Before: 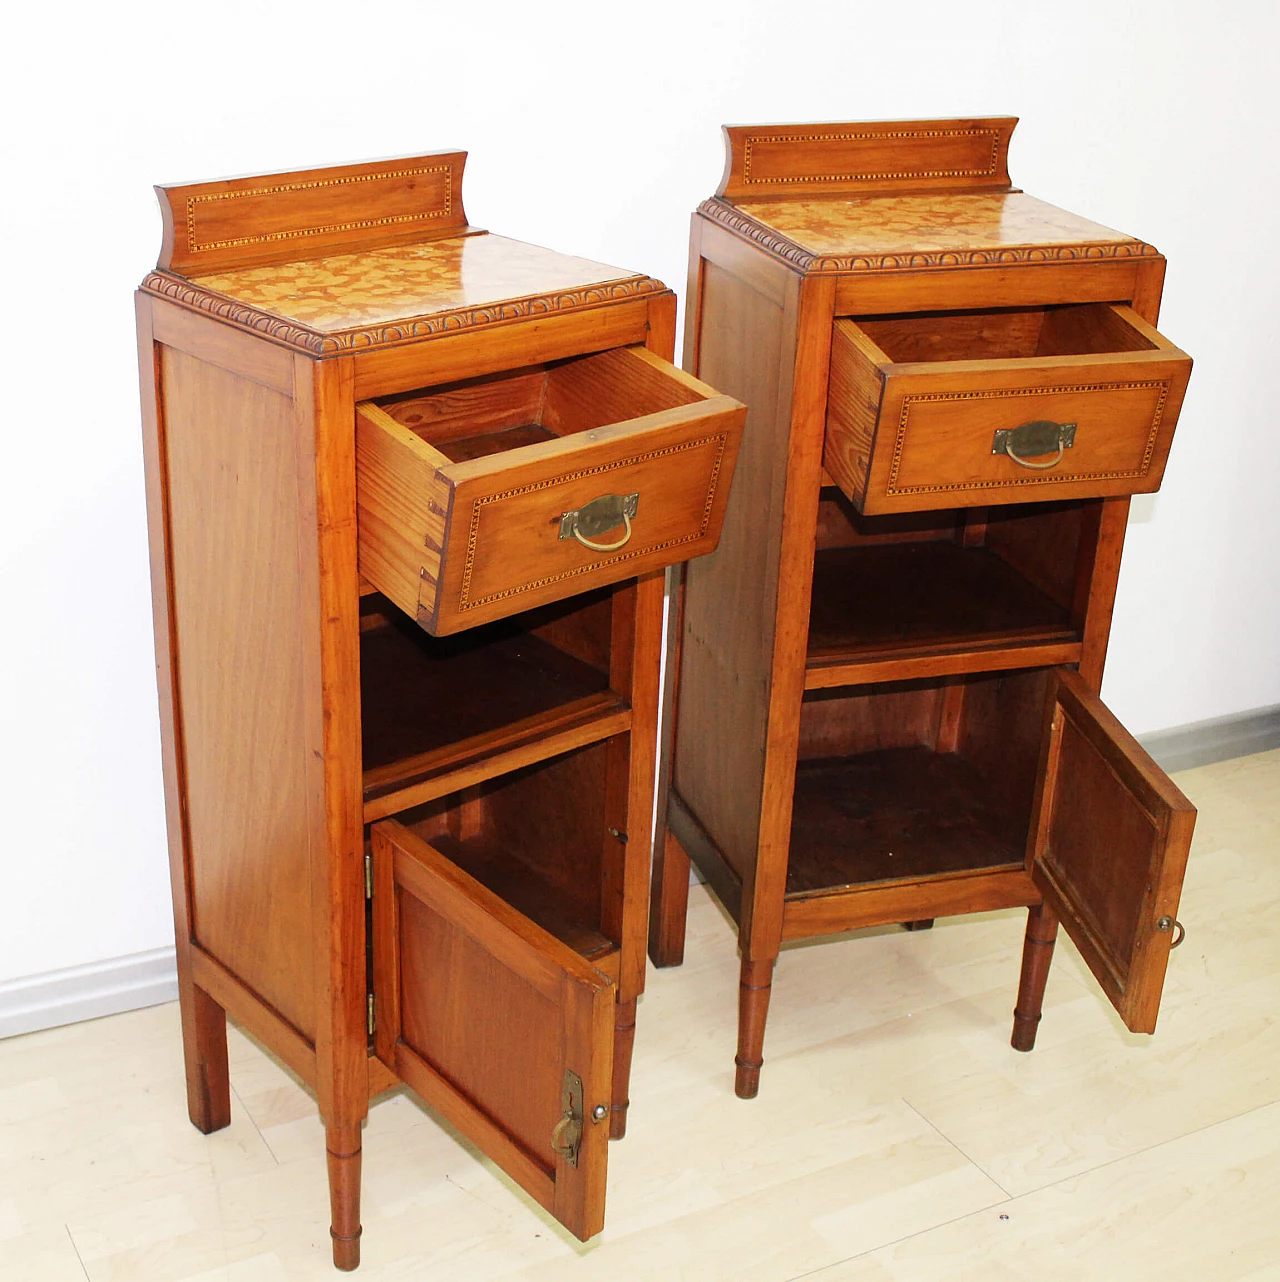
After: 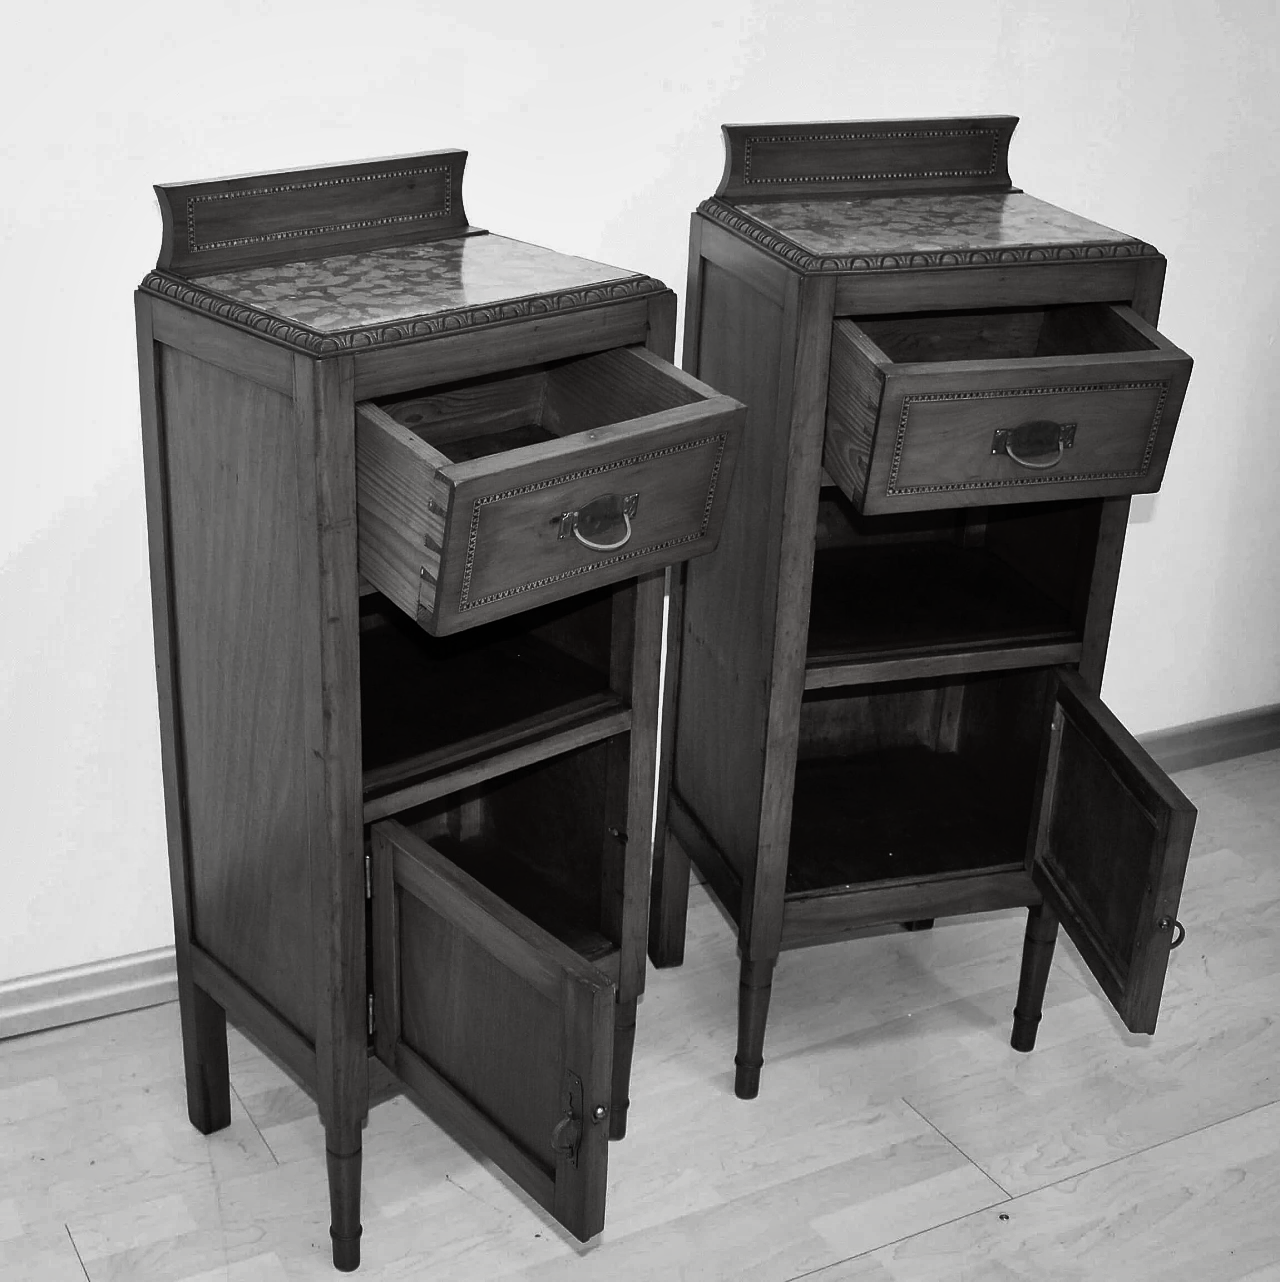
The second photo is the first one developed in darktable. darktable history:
shadows and highlights: soften with gaussian
tone curve: curves: ch0 [(0, 0) (0.003, 0.013) (0.011, 0.02) (0.025, 0.037) (0.044, 0.068) (0.069, 0.108) (0.1, 0.138) (0.136, 0.168) (0.177, 0.203) (0.224, 0.241) (0.277, 0.281) (0.335, 0.328) (0.399, 0.382) (0.468, 0.448) (0.543, 0.519) (0.623, 0.603) (0.709, 0.705) (0.801, 0.808) (0.898, 0.903) (1, 1)], color space Lab, linked channels, preserve colors none
contrast brightness saturation: contrast -0.031, brightness -0.59, saturation -0.985
